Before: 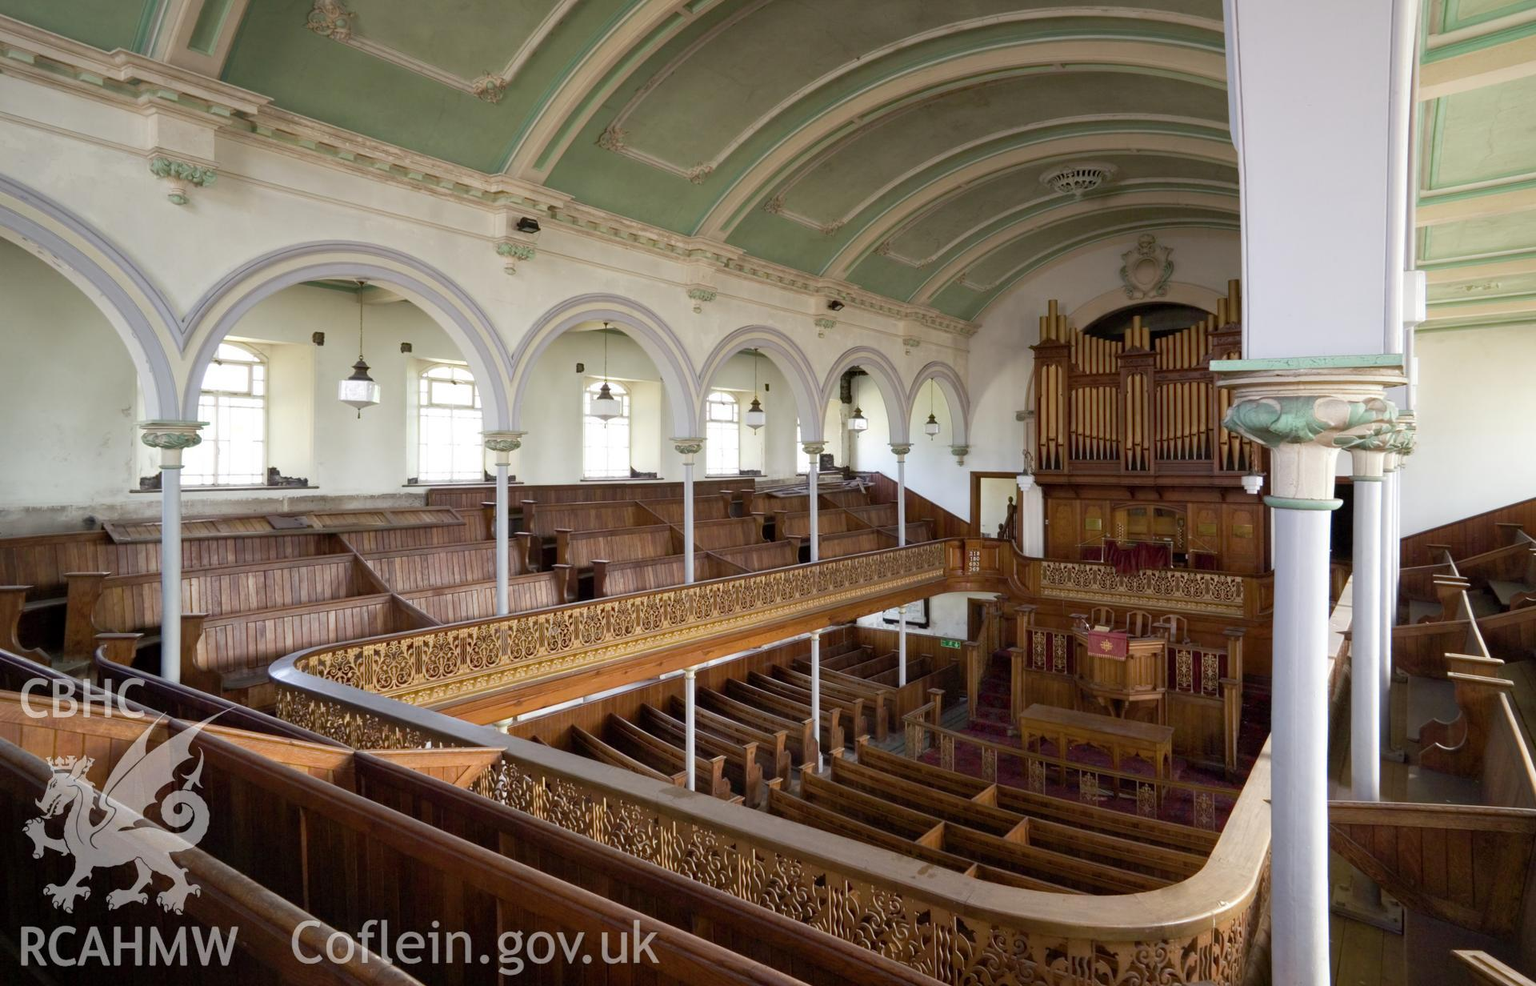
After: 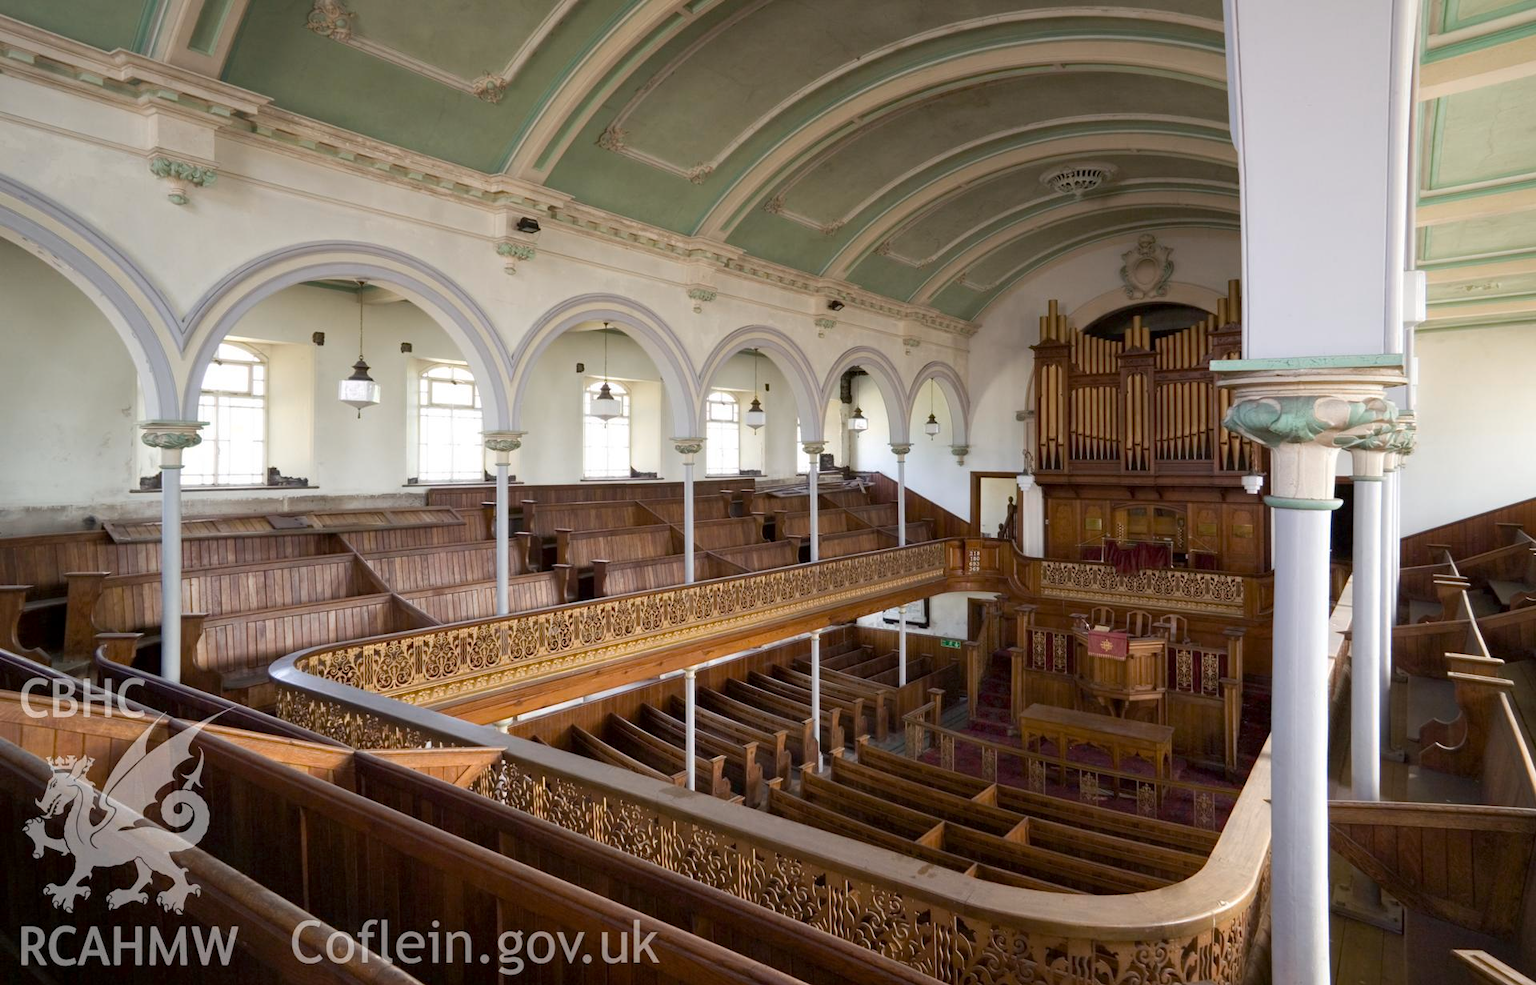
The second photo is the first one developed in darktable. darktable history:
color calibration: illuminant same as pipeline (D50), adaptation none (bypass), x 0.333, y 0.334, temperature 5019.11 K
